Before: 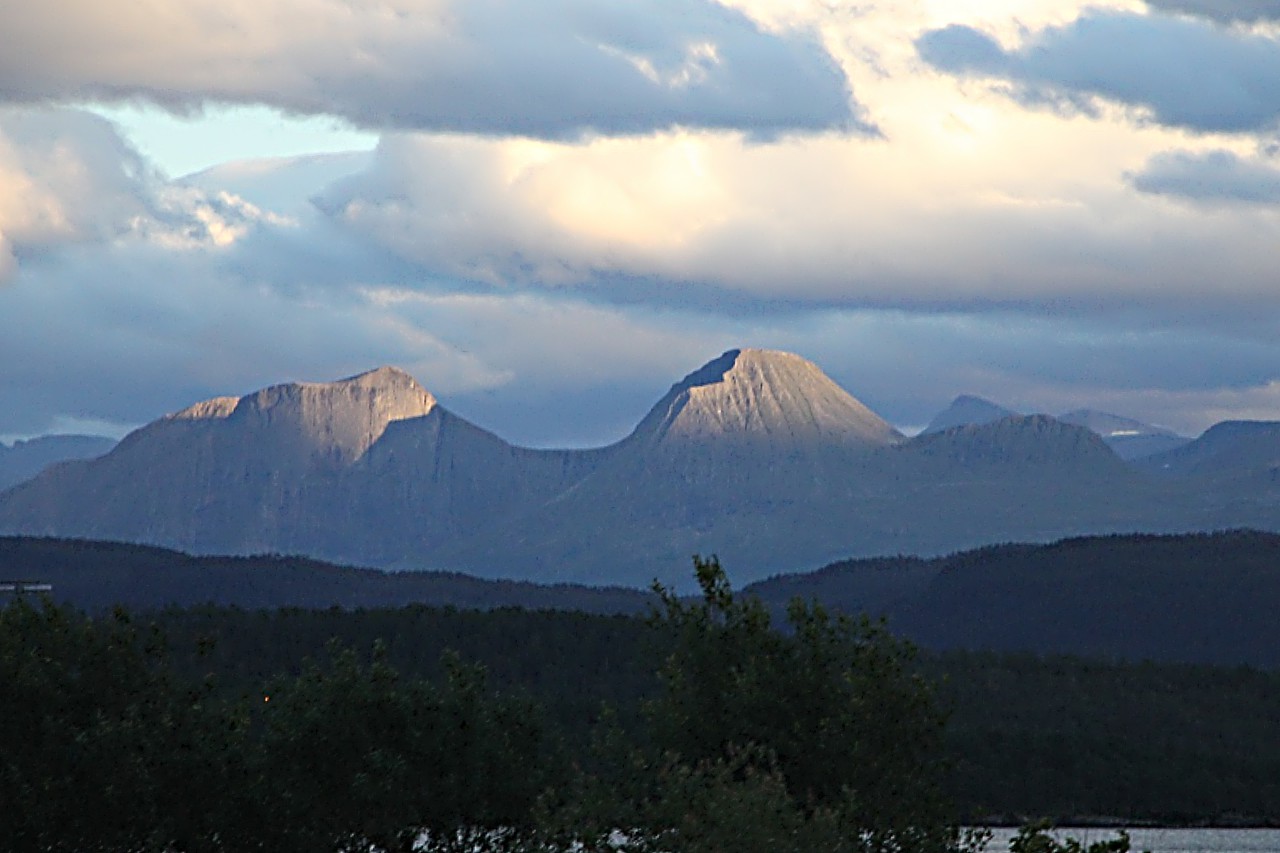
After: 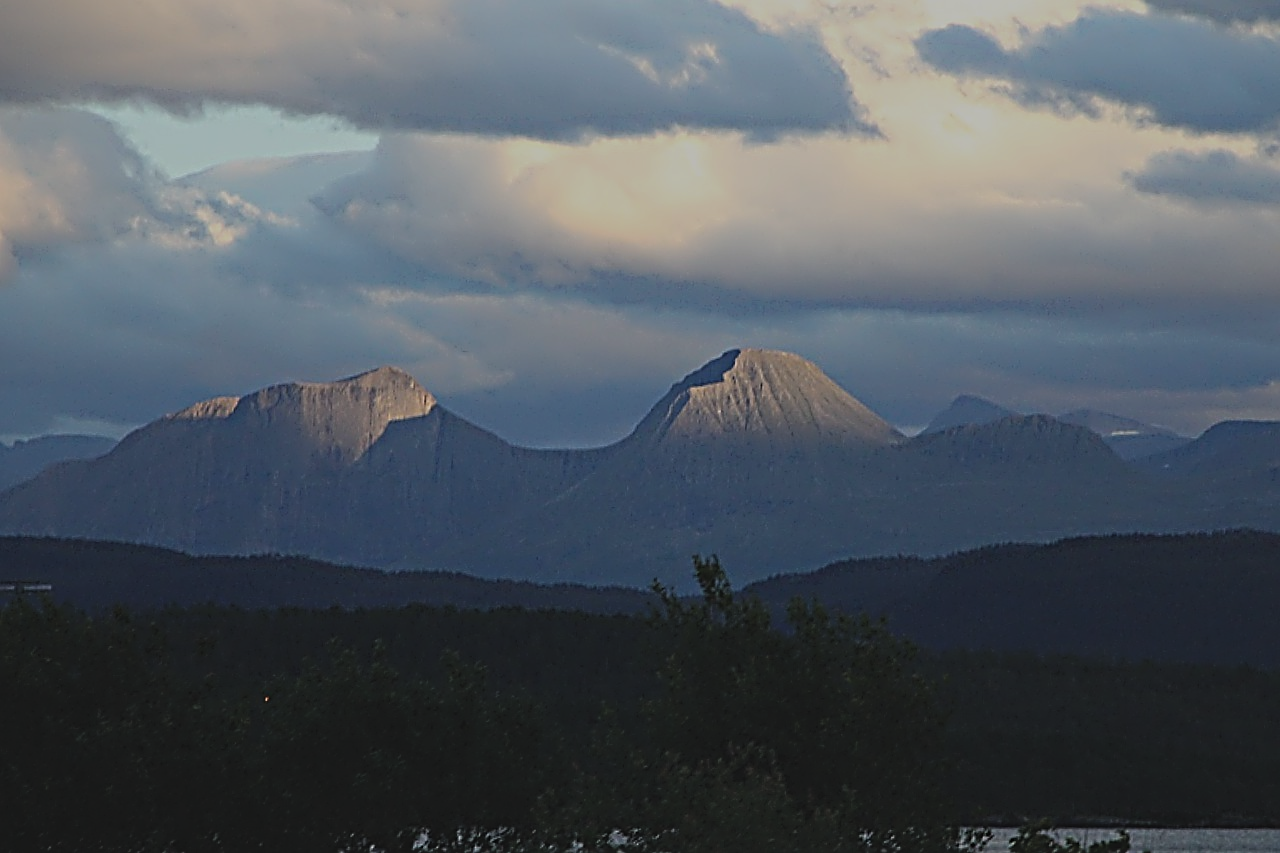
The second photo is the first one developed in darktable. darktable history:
sharpen: amount 0.575
exposure: black level correction -0.016, exposure -1.018 EV, compensate highlight preservation false
